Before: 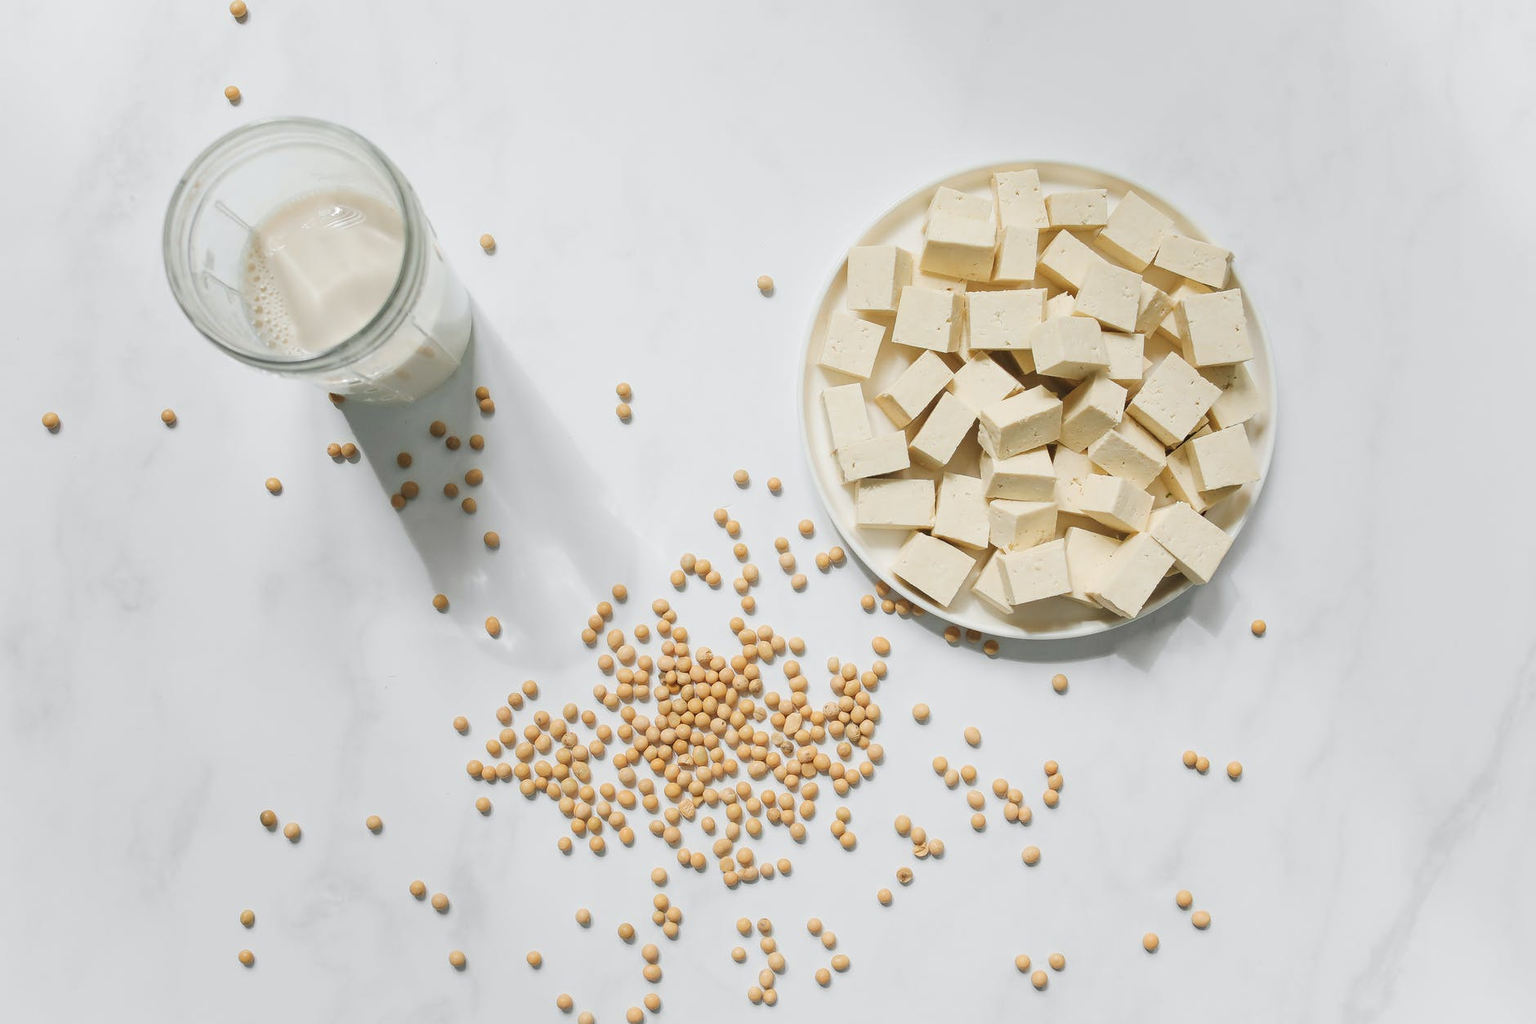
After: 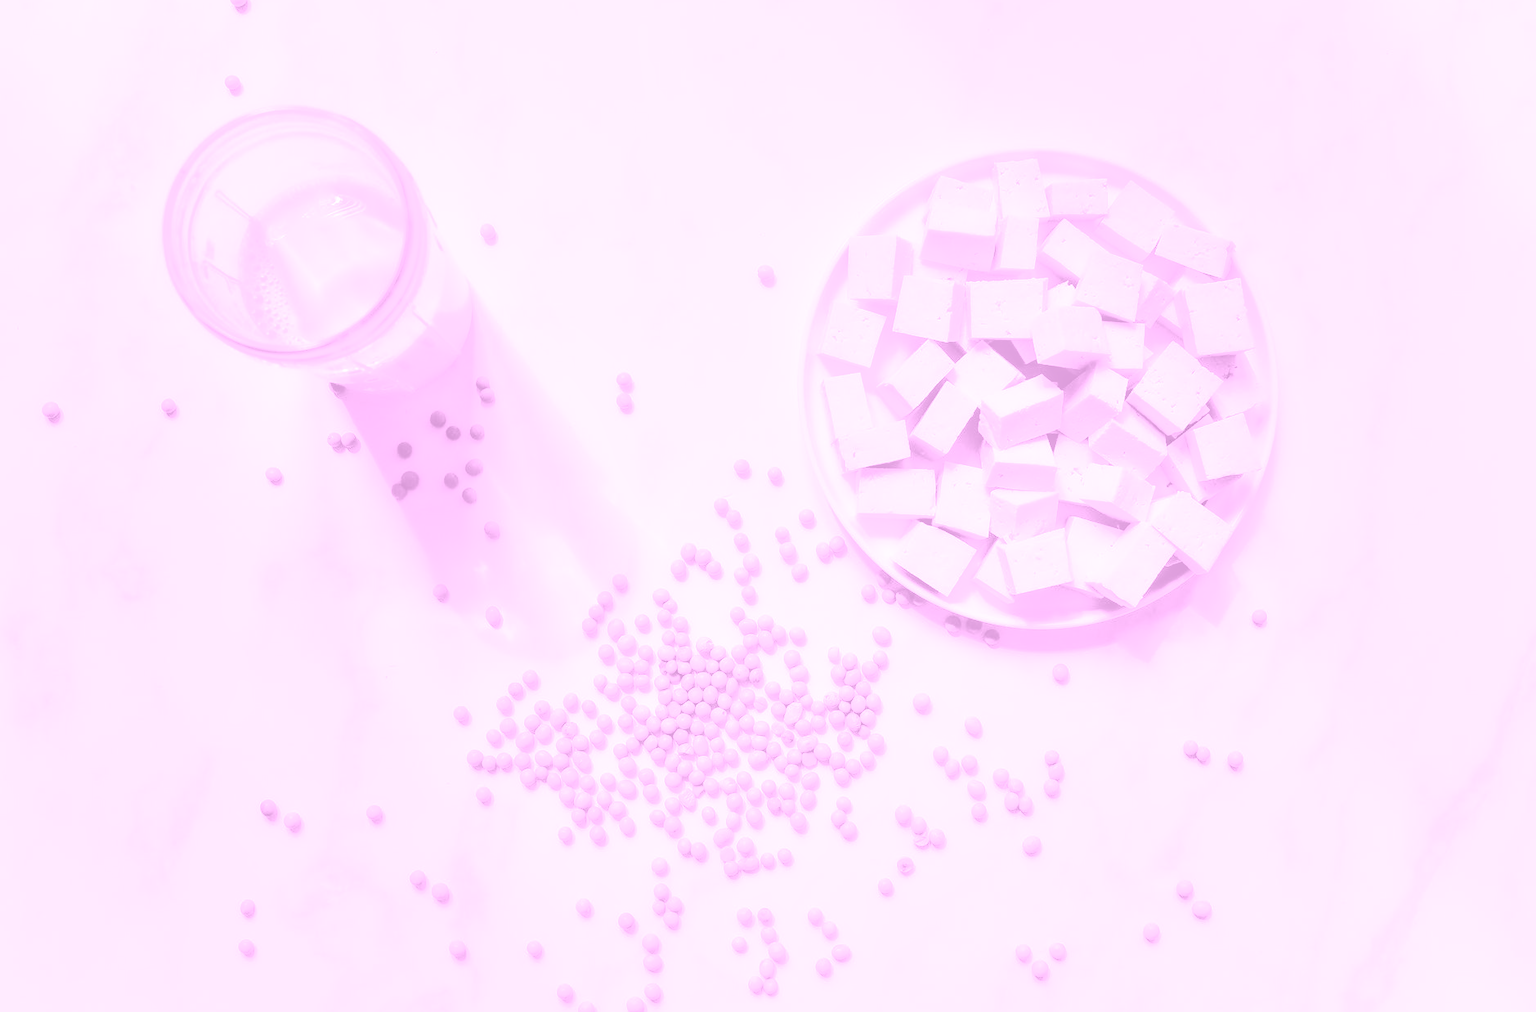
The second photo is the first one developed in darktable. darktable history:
contrast equalizer: y [[0.514, 0.573, 0.581, 0.508, 0.5, 0.5], [0.5 ×6], [0.5 ×6], [0 ×6], [0 ×6]]
local contrast: highlights 83%, shadows 81%
colorize: hue 331.2°, saturation 75%, source mix 30.28%, lightness 70.52%, version 1
crop: top 1.049%, right 0.001%
color balance rgb: perceptual saturation grading › global saturation 25%, global vibrance 20%
tone curve: curves: ch0 [(0, 0) (0.003, 0.198) (0.011, 0.198) (0.025, 0.198) (0.044, 0.198) (0.069, 0.201) (0.1, 0.202) (0.136, 0.207) (0.177, 0.212) (0.224, 0.222) (0.277, 0.27) (0.335, 0.332) (0.399, 0.422) (0.468, 0.542) (0.543, 0.626) (0.623, 0.698) (0.709, 0.764) (0.801, 0.82) (0.898, 0.863) (1, 1)], preserve colors none
exposure: black level correction 0, exposure 0.7 EV, compensate exposure bias true, compensate highlight preservation false
